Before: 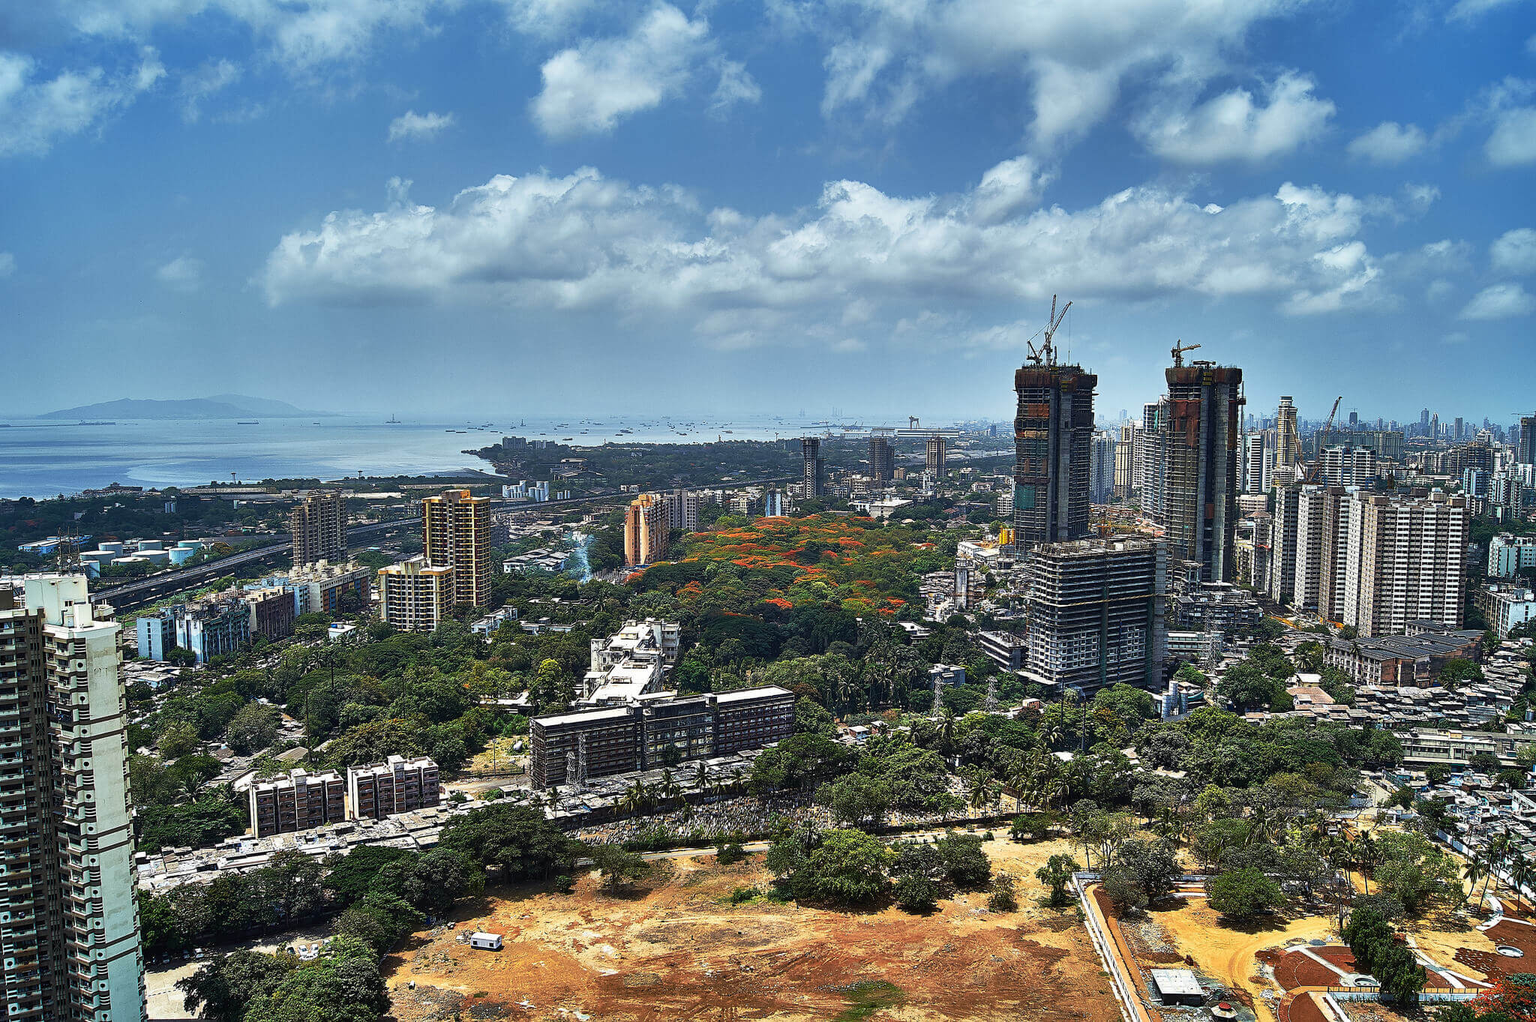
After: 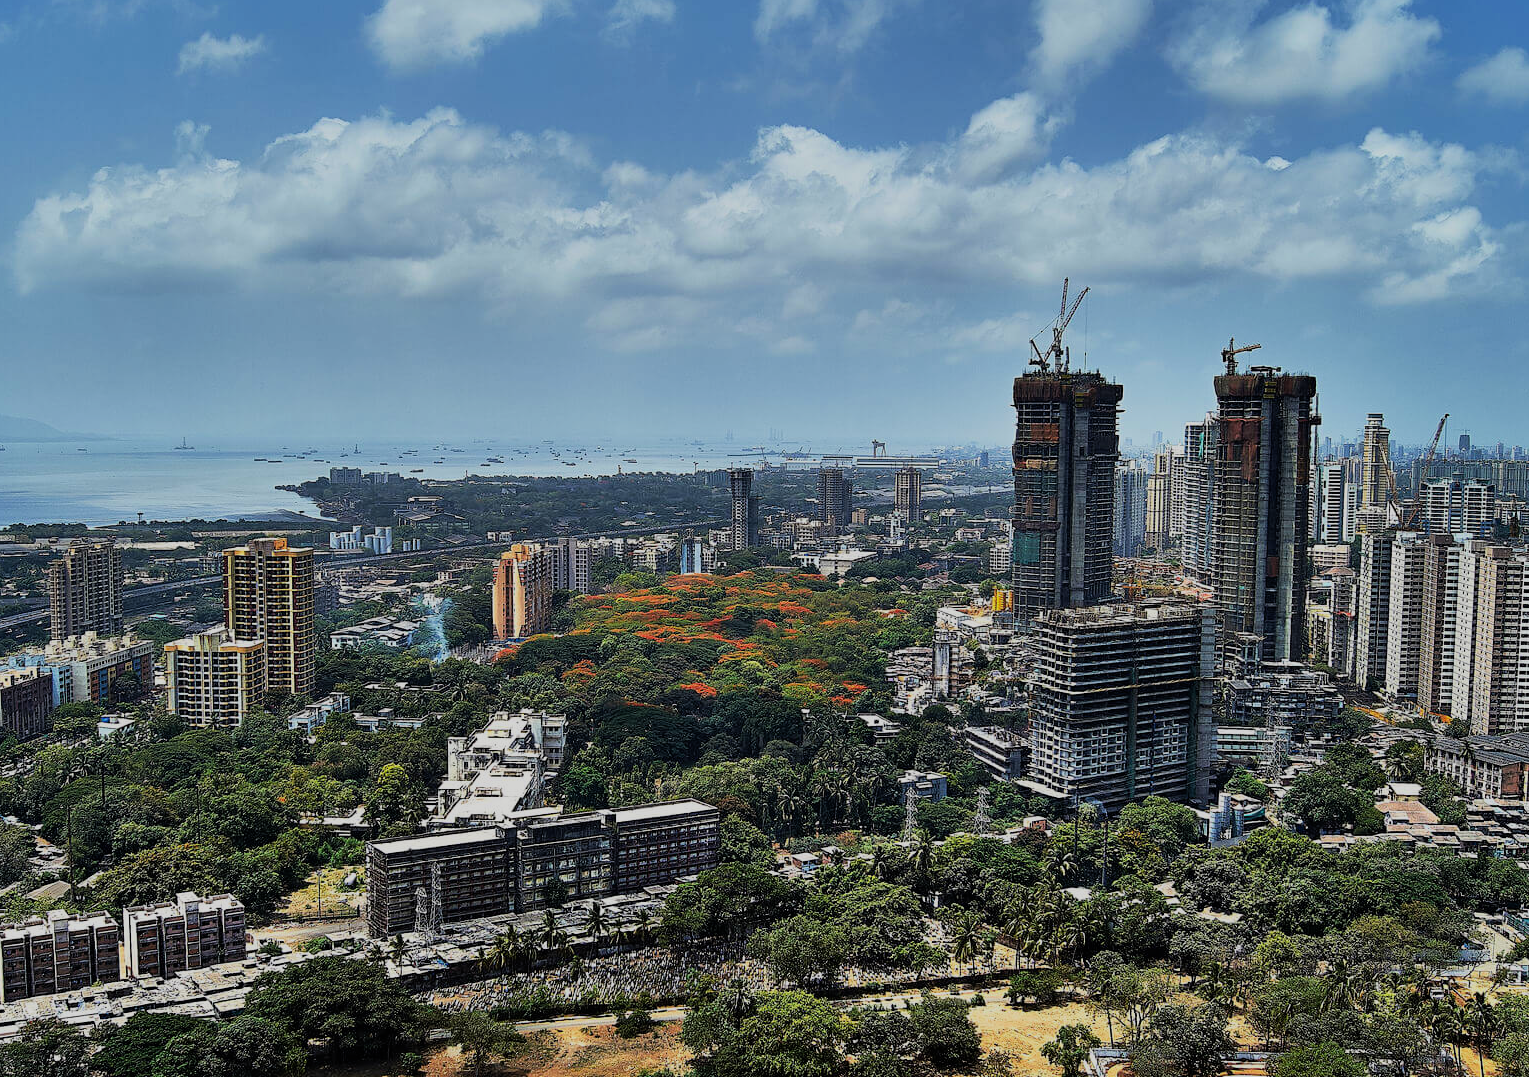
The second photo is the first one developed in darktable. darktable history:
filmic rgb: black relative exposure -7.65 EV, white relative exposure 4.56 EV, threshold 3.06 EV, hardness 3.61, color science v6 (2022), enable highlight reconstruction true
crop: left 16.623%, top 8.448%, right 8.71%, bottom 12.484%
